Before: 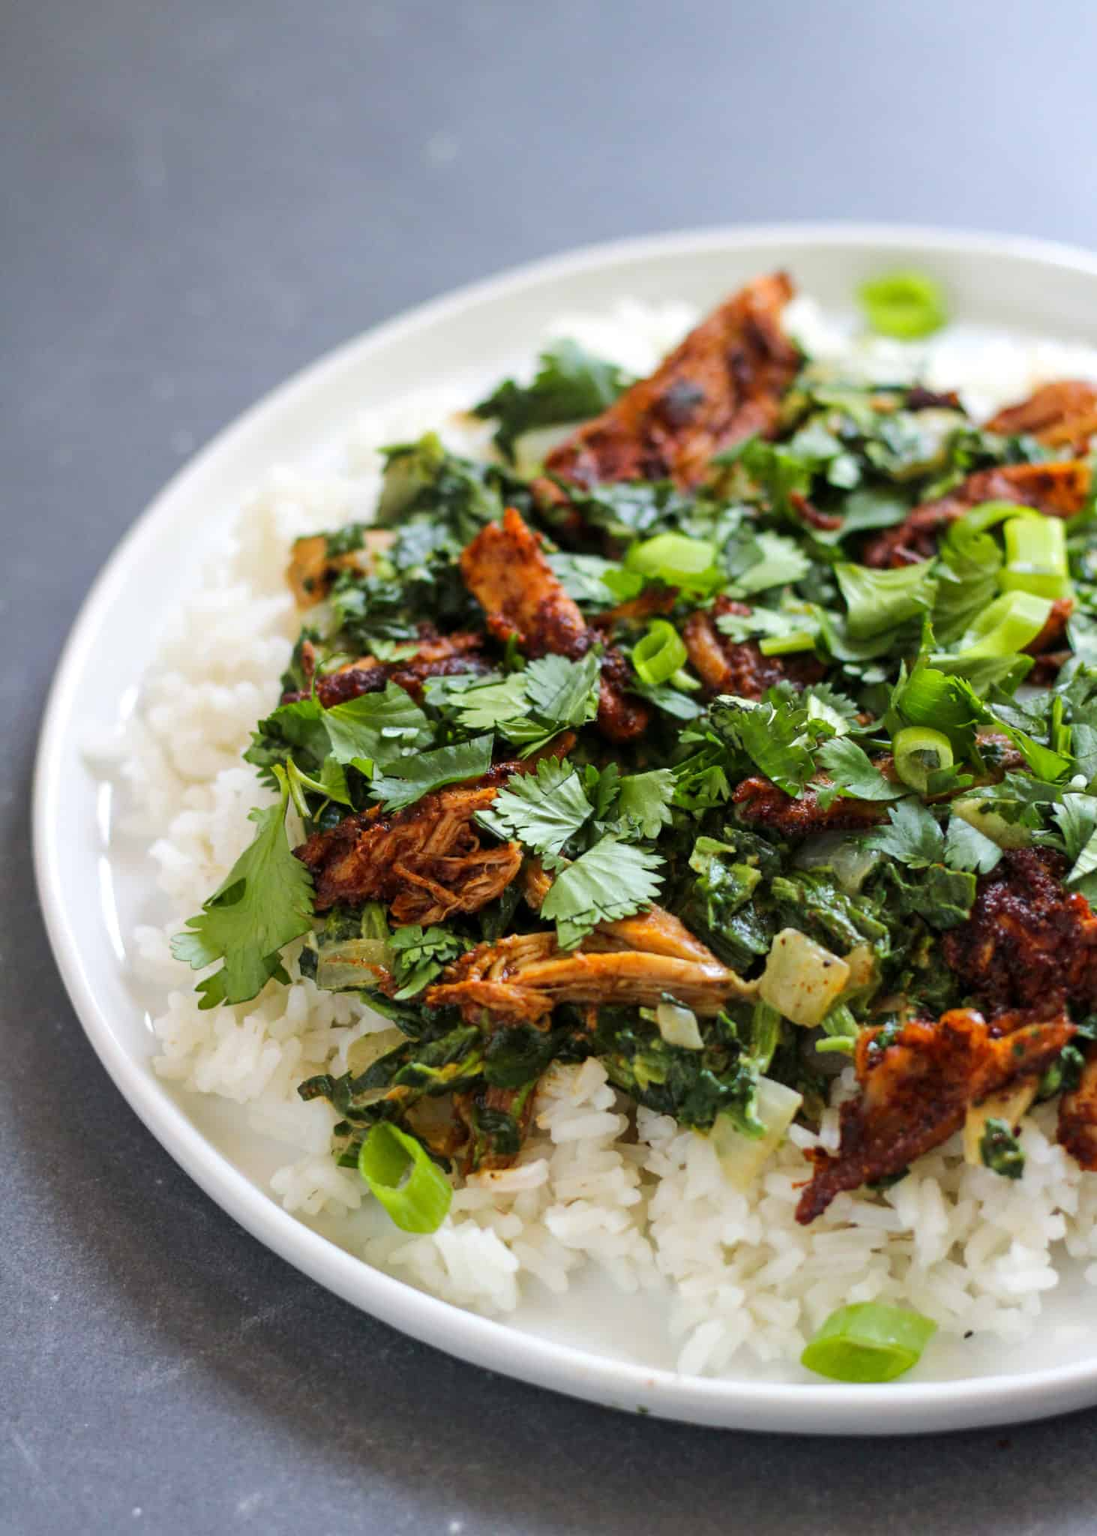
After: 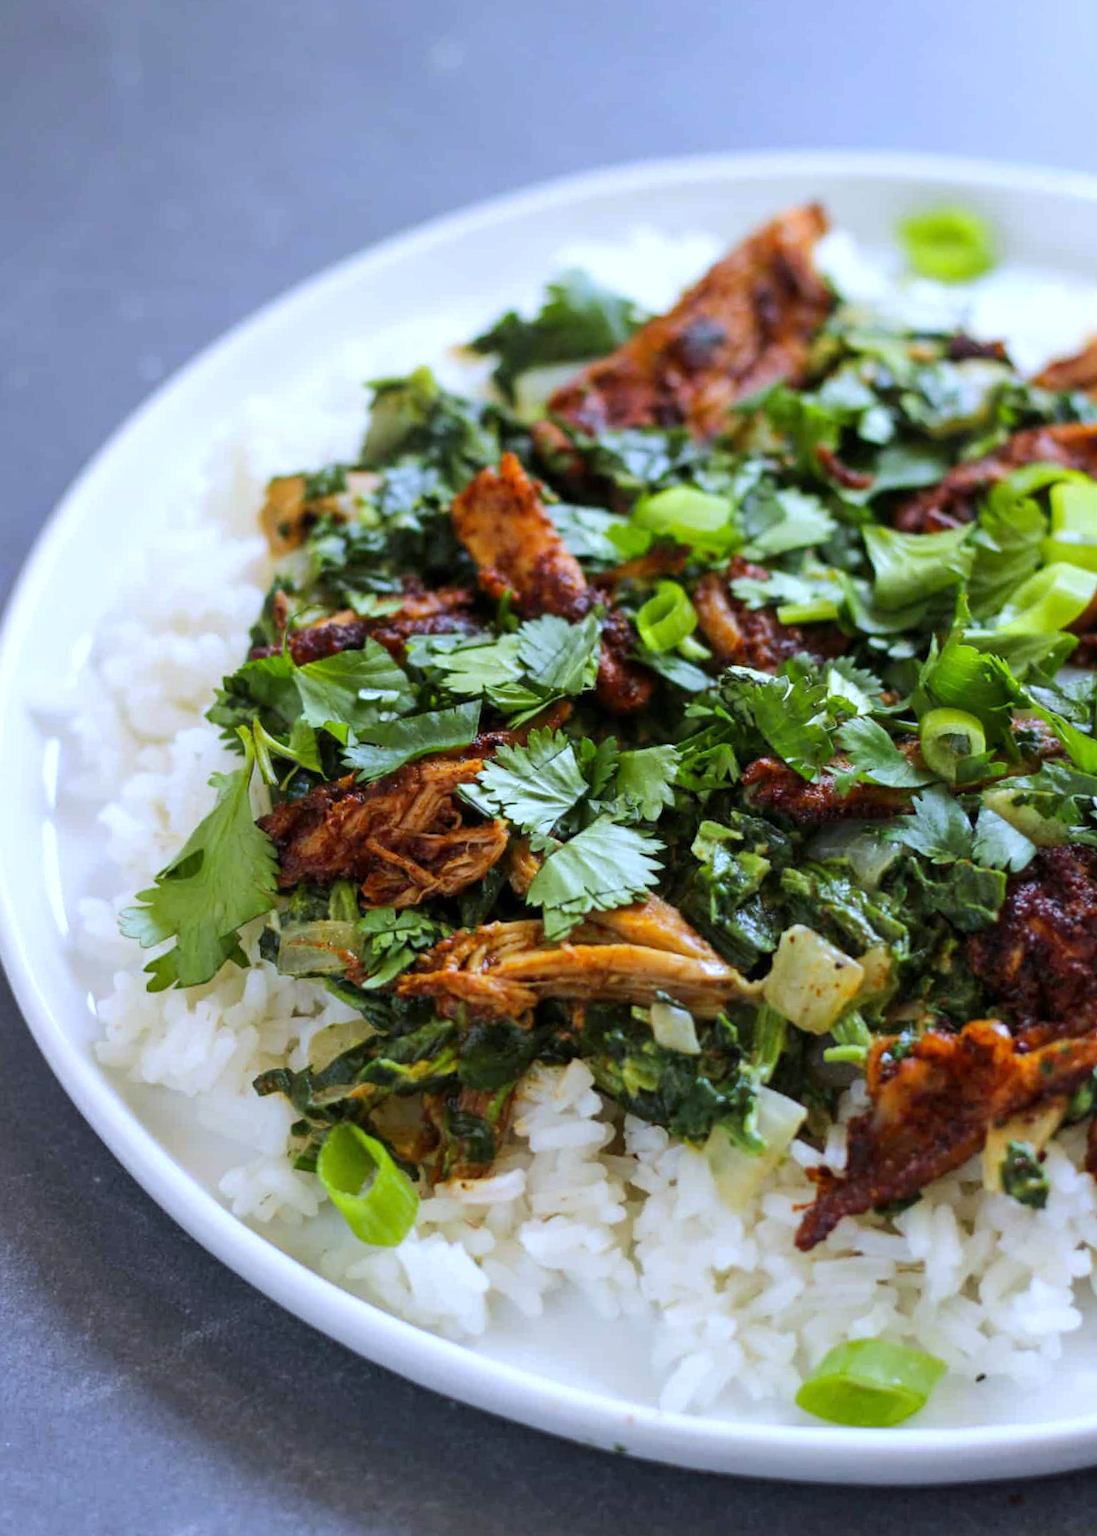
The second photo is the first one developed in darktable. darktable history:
crop and rotate: angle -1.96°, left 3.097%, top 4.154%, right 1.586%, bottom 0.529%
white balance: red 0.948, green 1.02, blue 1.176
